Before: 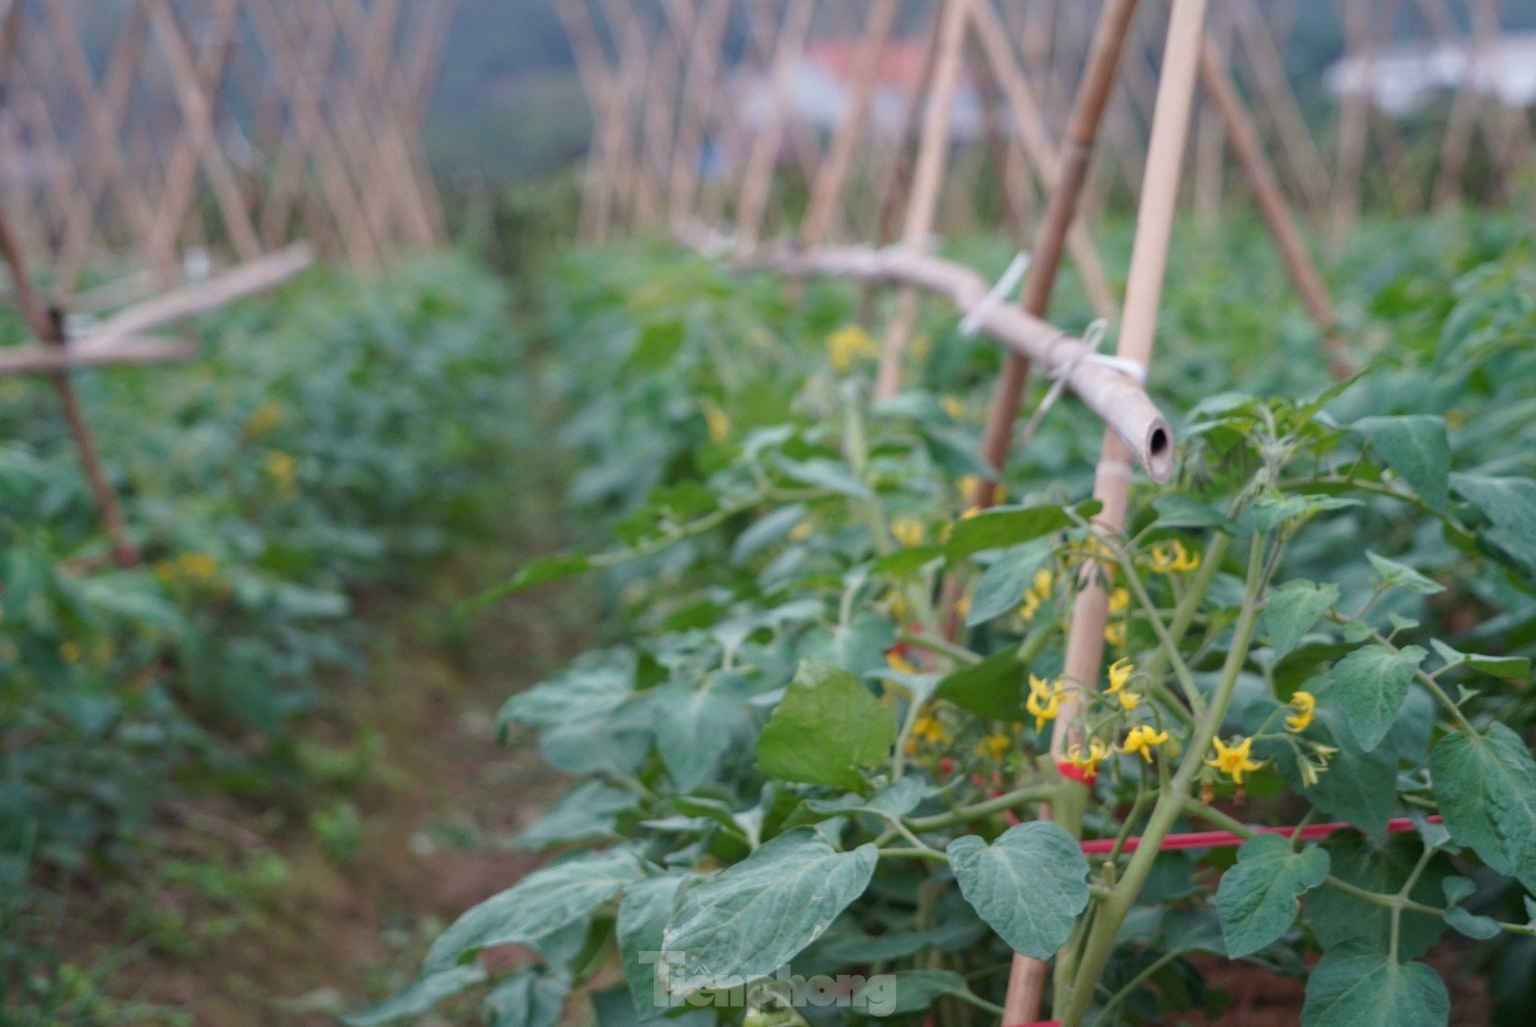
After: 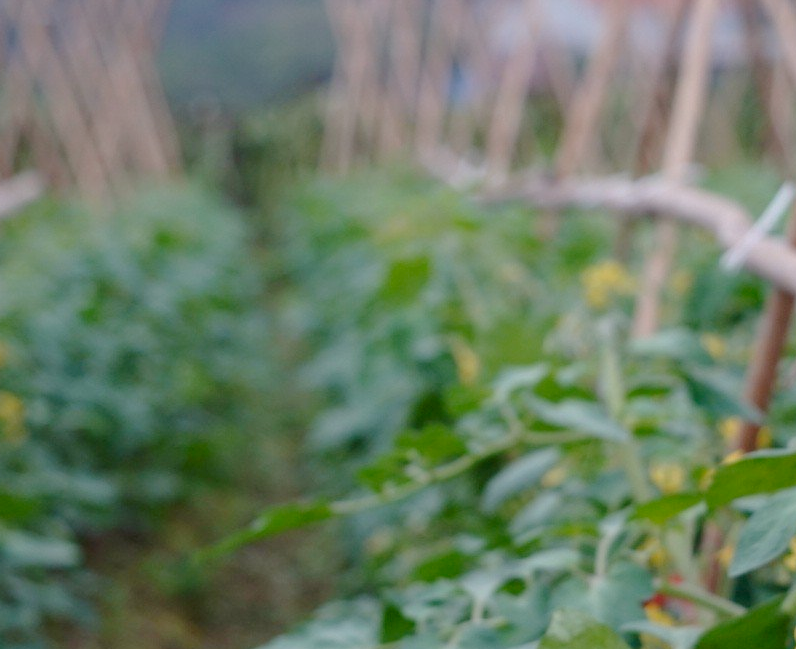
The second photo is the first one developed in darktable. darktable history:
tone curve: curves: ch0 [(0, 0) (0.003, 0.001) (0.011, 0.002) (0.025, 0.007) (0.044, 0.015) (0.069, 0.022) (0.1, 0.03) (0.136, 0.056) (0.177, 0.115) (0.224, 0.177) (0.277, 0.244) (0.335, 0.322) (0.399, 0.398) (0.468, 0.471) (0.543, 0.545) (0.623, 0.614) (0.709, 0.685) (0.801, 0.765) (0.898, 0.867) (1, 1)], preserve colors none
crop: left 17.835%, top 7.675%, right 32.881%, bottom 32.213%
